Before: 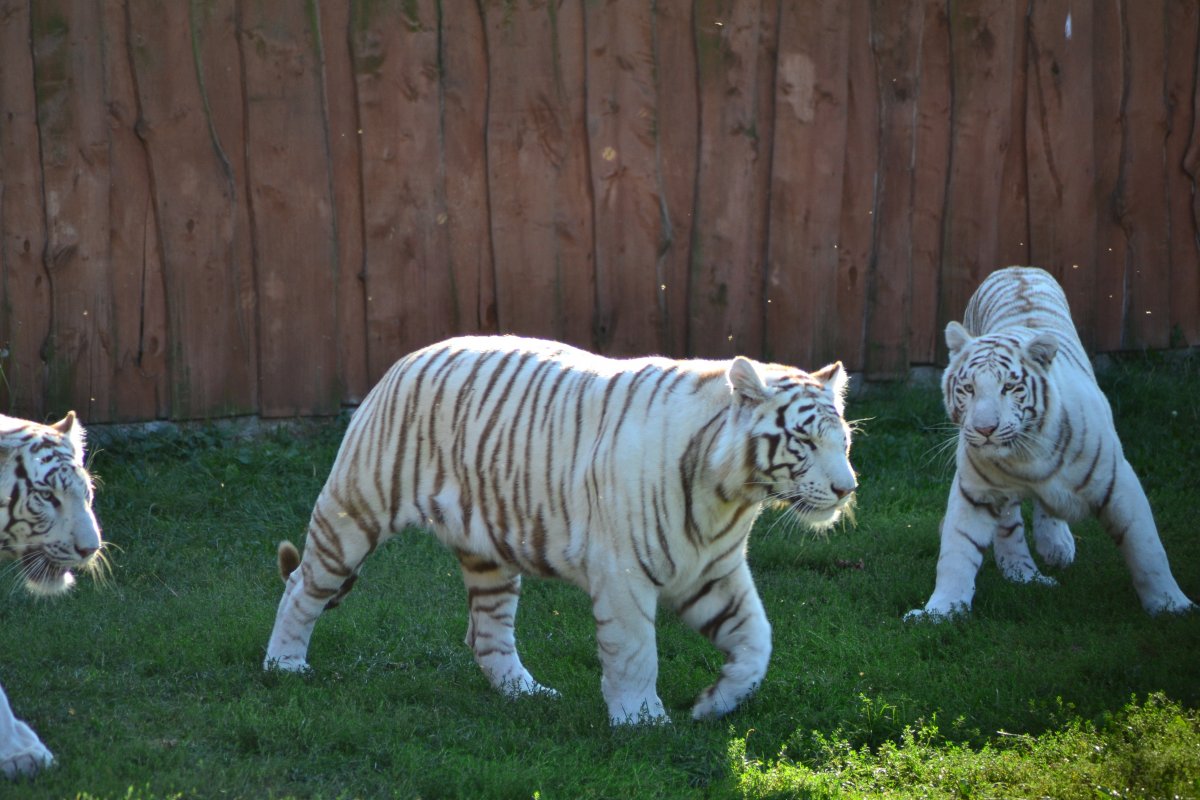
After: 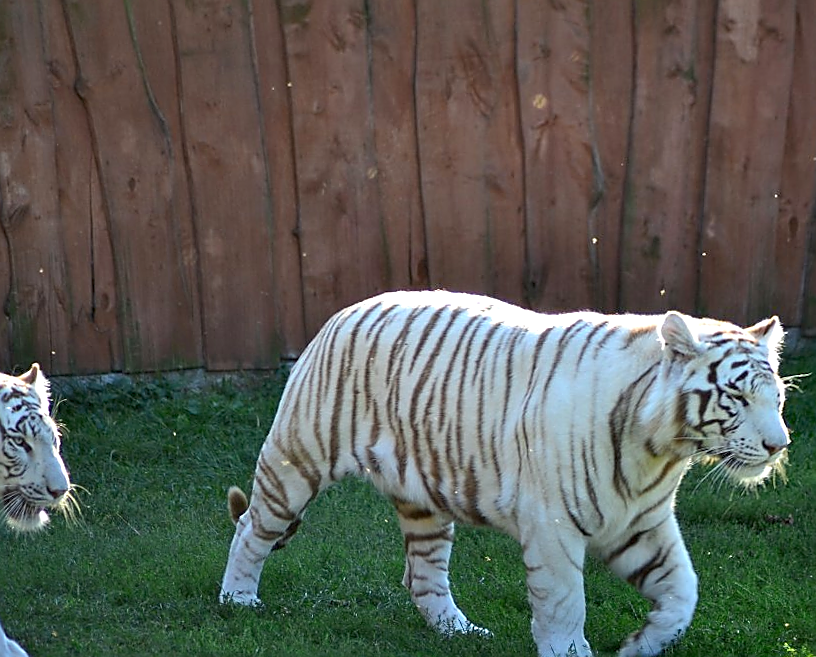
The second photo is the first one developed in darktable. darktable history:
crop: top 5.803%, right 27.864%, bottom 5.804%
exposure: black level correction 0.005, exposure 0.286 EV, compensate highlight preservation false
rotate and perspective: rotation 0.062°, lens shift (vertical) 0.115, lens shift (horizontal) -0.133, crop left 0.047, crop right 0.94, crop top 0.061, crop bottom 0.94
sharpen: radius 1.4, amount 1.25, threshold 0.7
